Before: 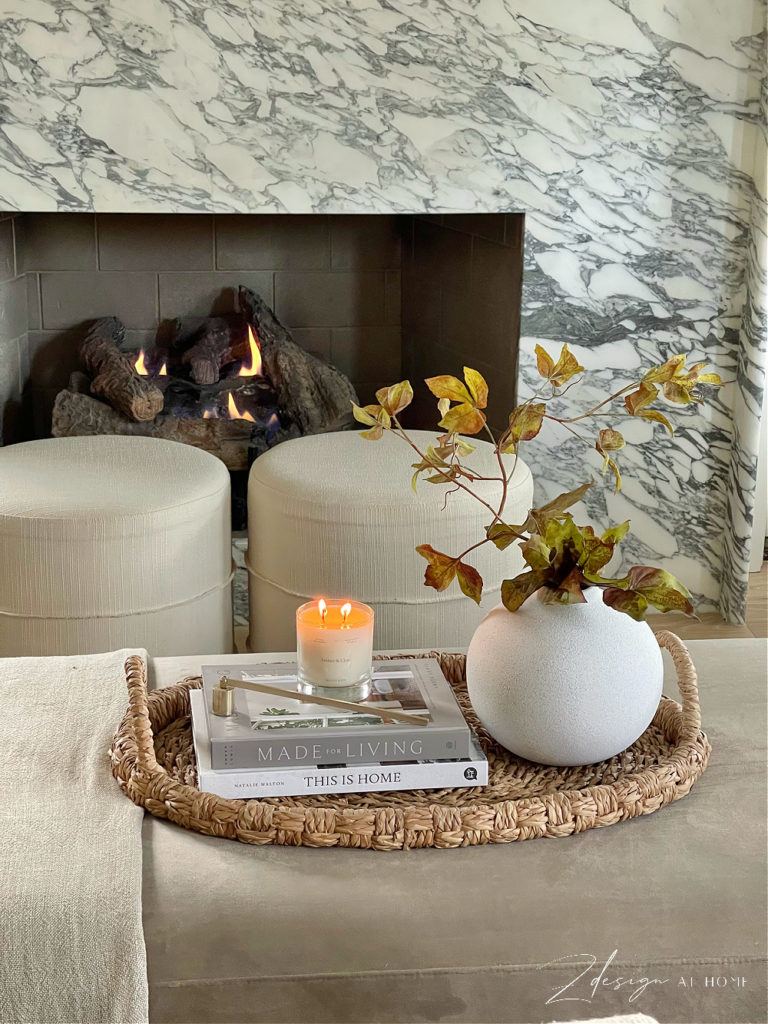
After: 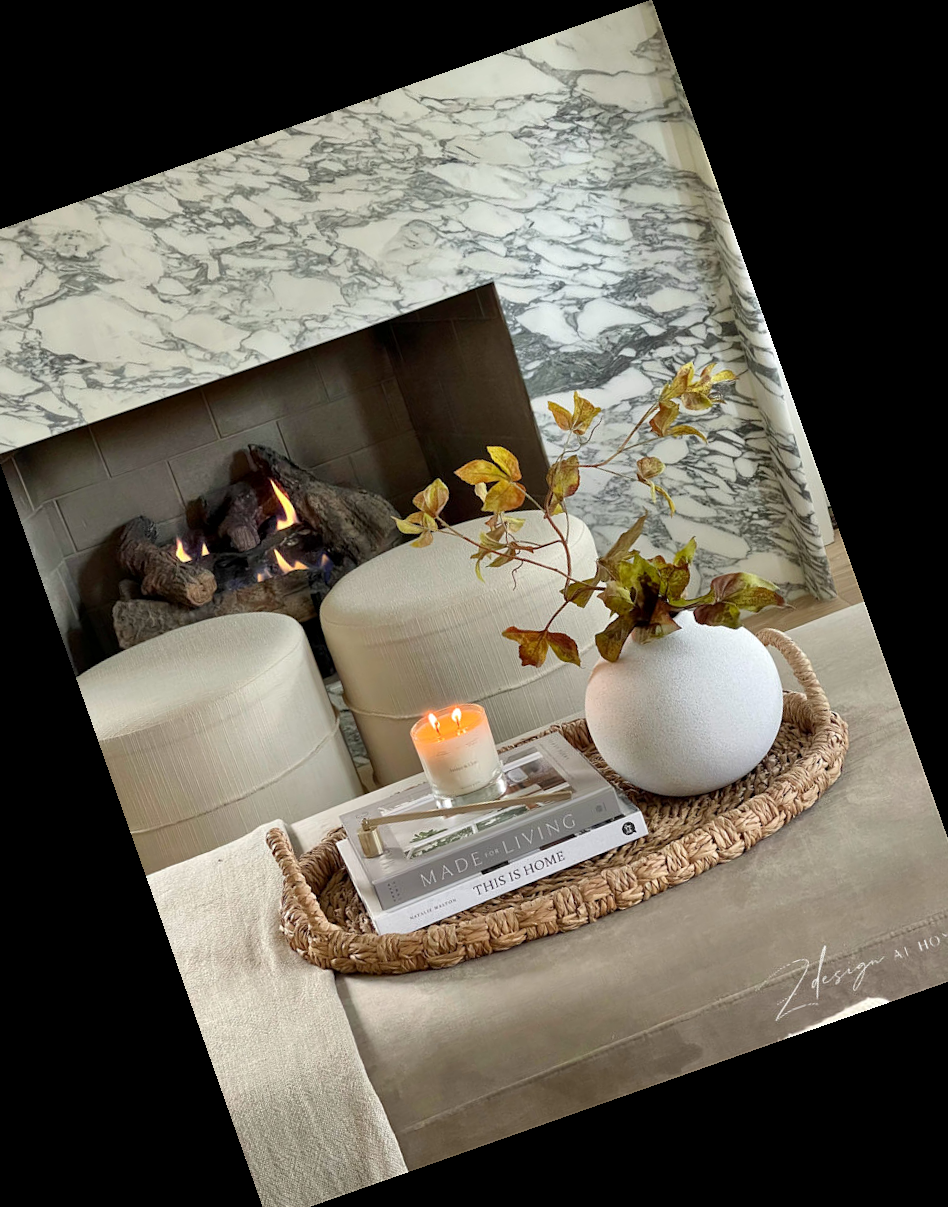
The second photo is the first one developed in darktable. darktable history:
crop and rotate: angle 19.43°, left 6.812%, right 4.125%, bottom 1.087%
local contrast: mode bilateral grid, contrast 20, coarseness 50, detail 120%, midtone range 0.2
